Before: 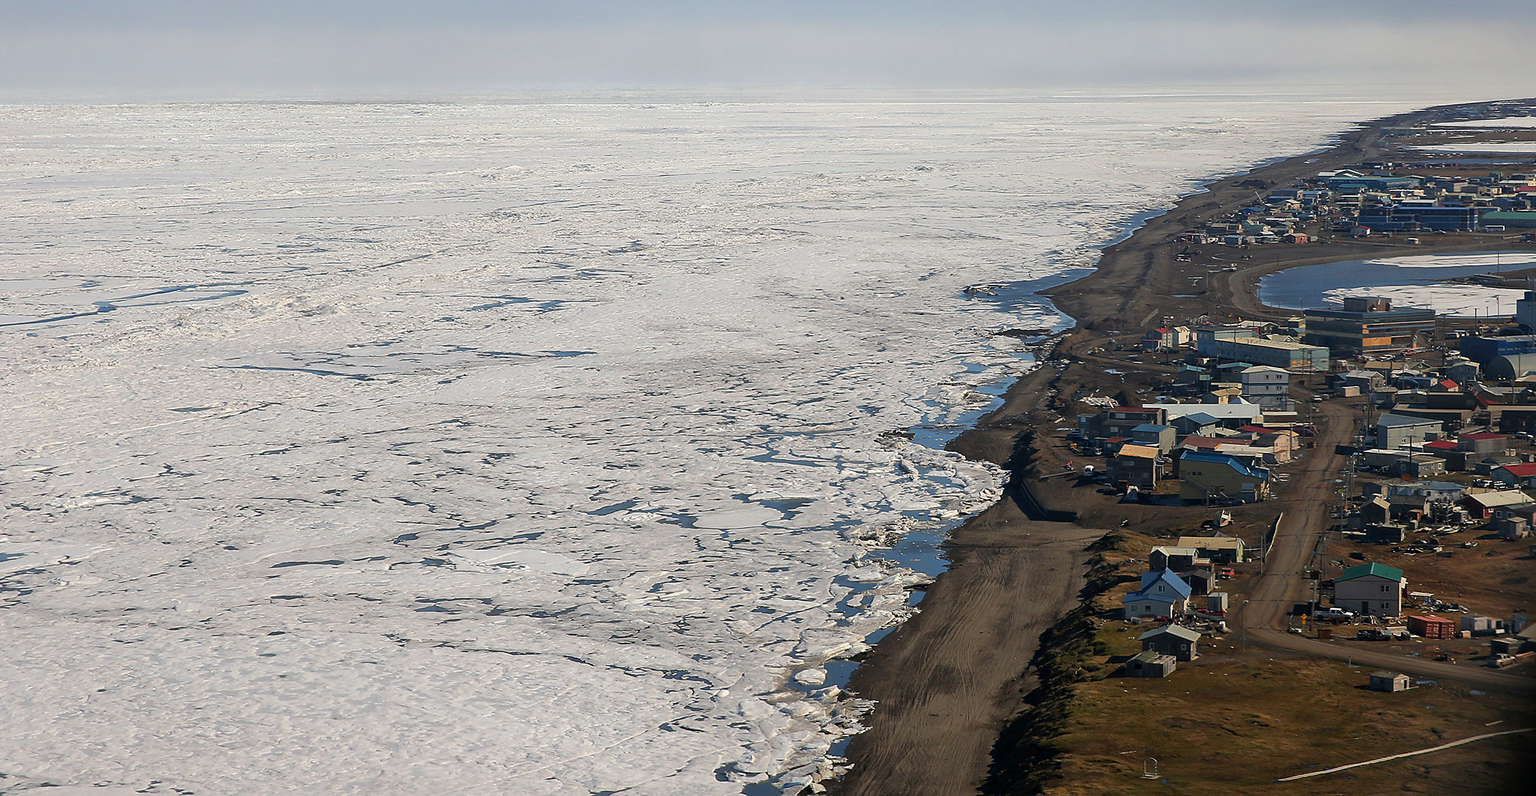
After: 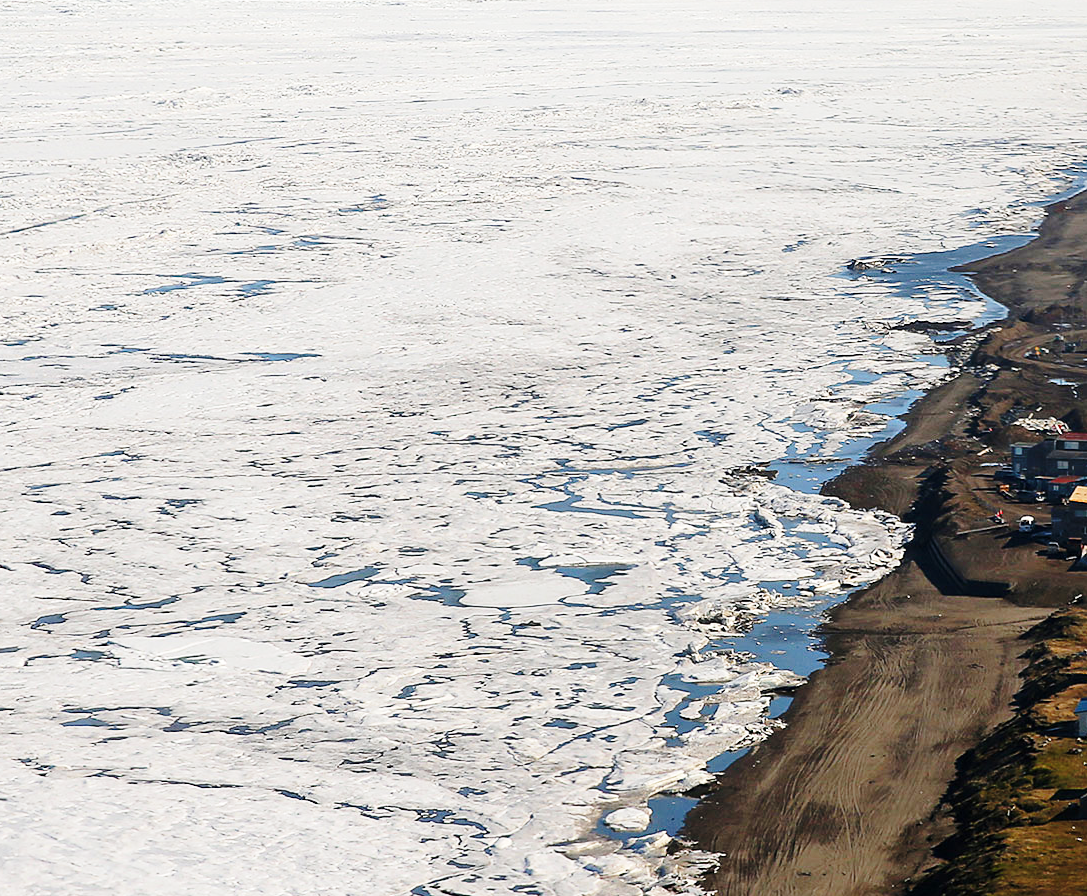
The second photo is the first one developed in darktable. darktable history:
crop and rotate: angle 0.017°, left 24.246%, top 13.151%, right 26.299%, bottom 8.146%
base curve: curves: ch0 [(0, 0) (0.028, 0.03) (0.121, 0.232) (0.46, 0.748) (0.859, 0.968) (1, 1)], preserve colors none
